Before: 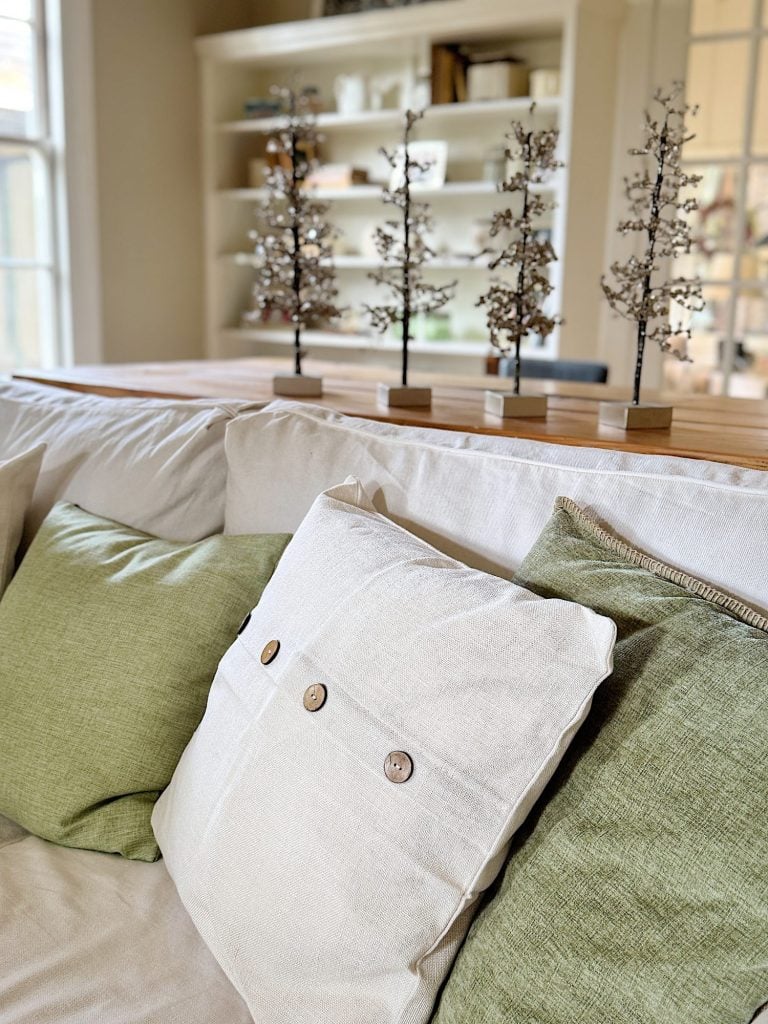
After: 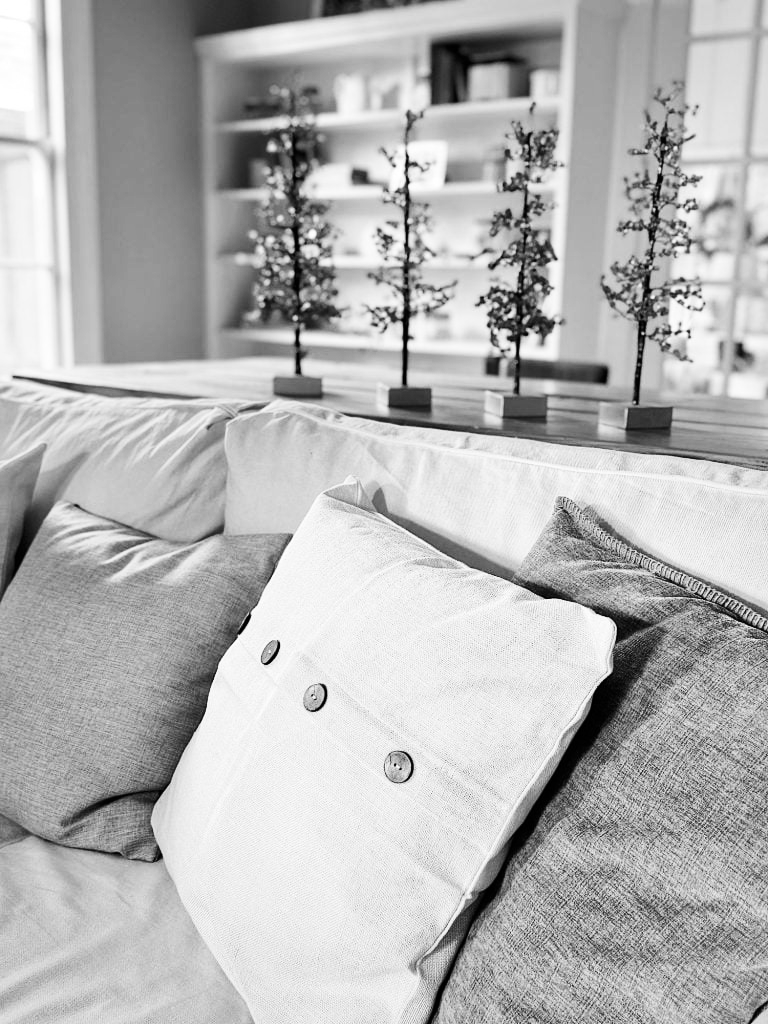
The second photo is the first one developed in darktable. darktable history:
exposure: compensate highlight preservation false
contrast brightness saturation: contrast 0.28
monochrome: on, module defaults
rotate and perspective: crop left 0, crop top 0
